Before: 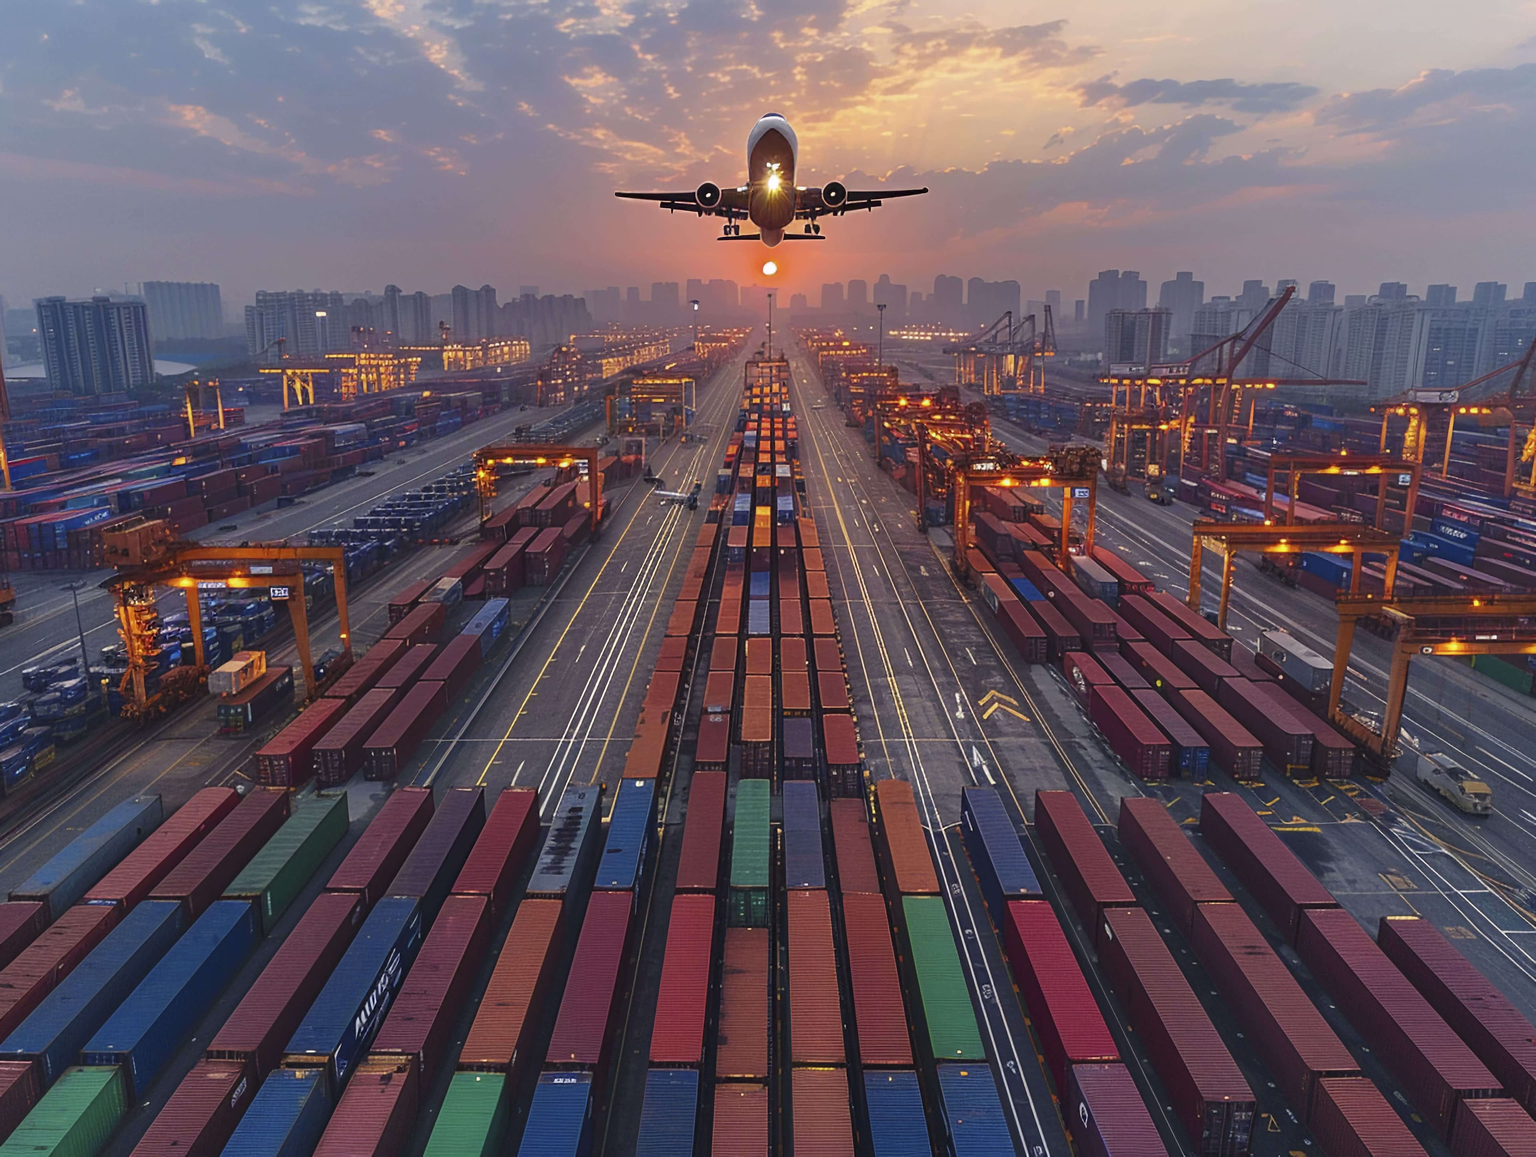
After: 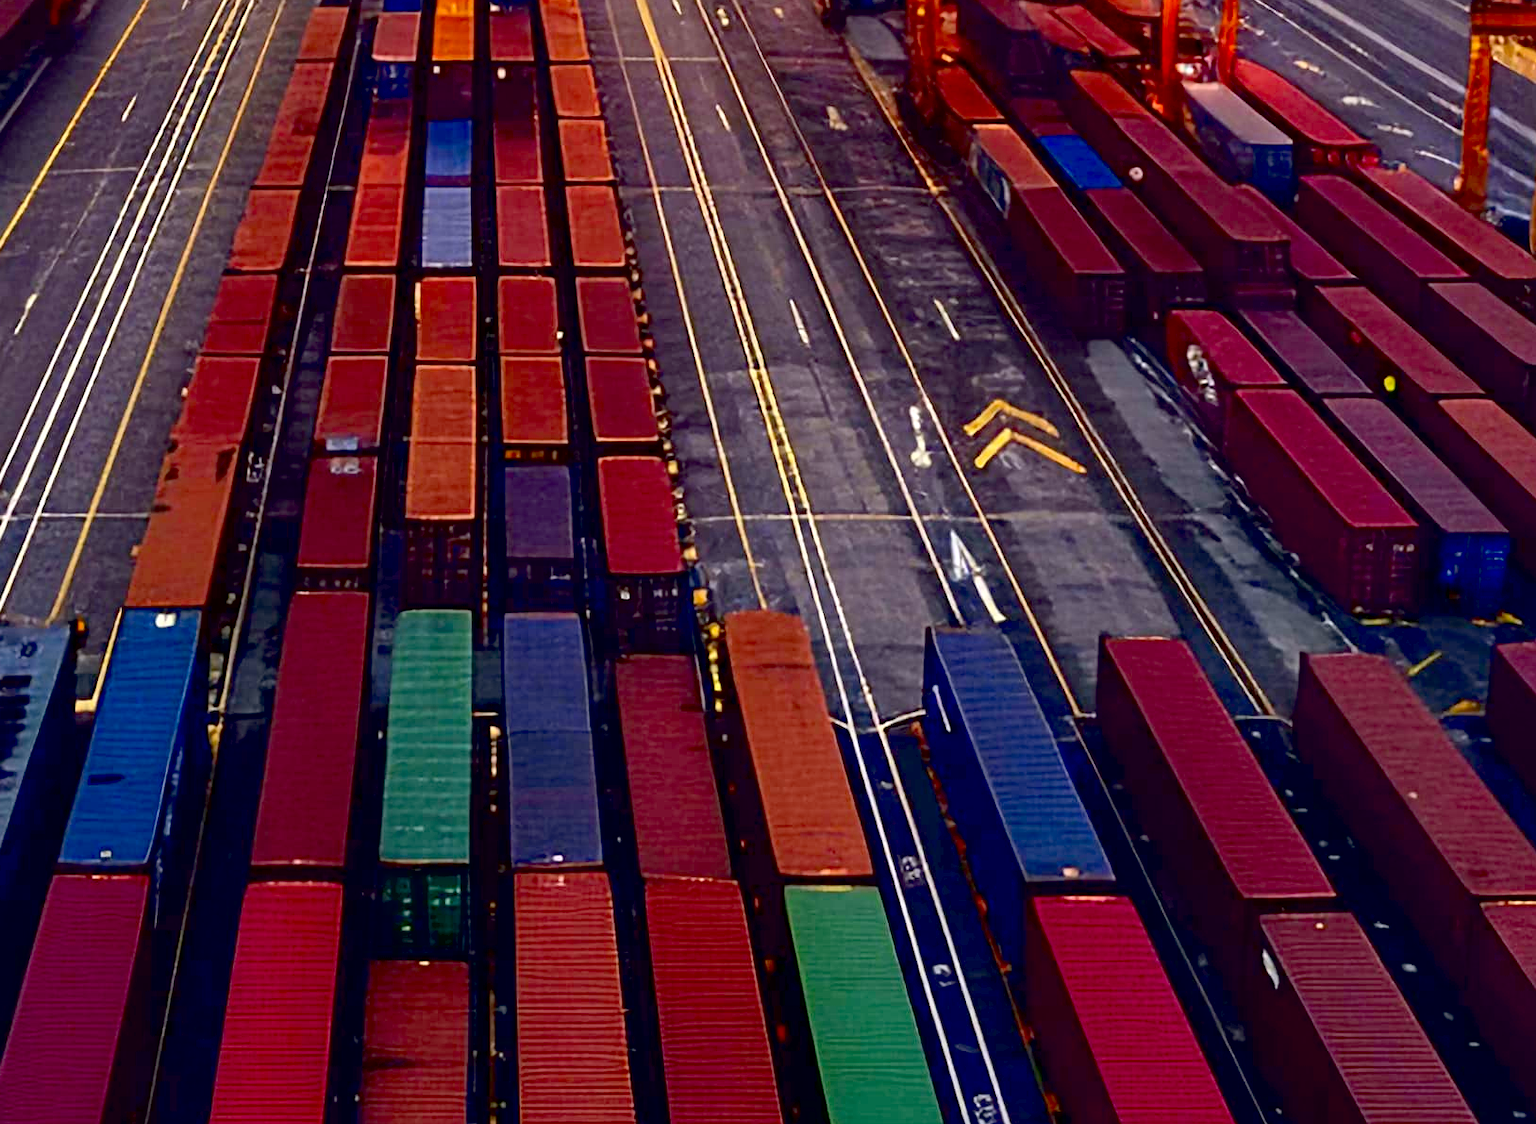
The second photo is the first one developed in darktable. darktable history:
crop: left 37.087%, top 45.017%, right 20.502%, bottom 13.778%
exposure: black level correction 0.031, exposure 0.334 EV, compensate highlight preservation false
contrast brightness saturation: contrast 0.155, saturation 0.325
tone curve: curves: ch0 [(0, 0) (0.003, 0.032) (0.011, 0.034) (0.025, 0.039) (0.044, 0.055) (0.069, 0.078) (0.1, 0.111) (0.136, 0.147) (0.177, 0.191) (0.224, 0.238) (0.277, 0.291) (0.335, 0.35) (0.399, 0.41) (0.468, 0.48) (0.543, 0.547) (0.623, 0.621) (0.709, 0.699) (0.801, 0.789) (0.898, 0.884) (1, 1)], color space Lab, independent channels, preserve colors none
